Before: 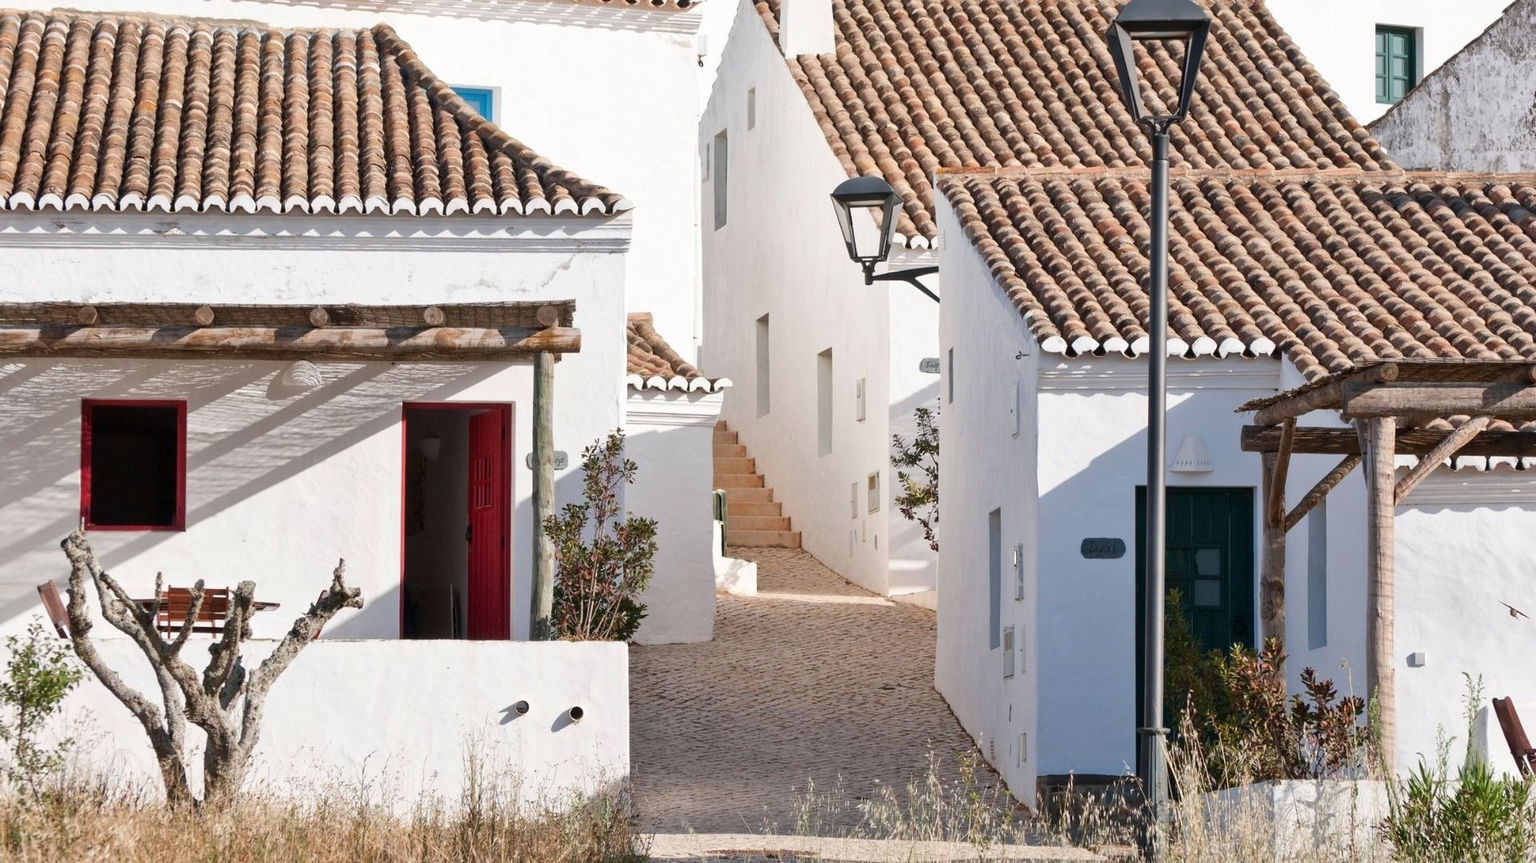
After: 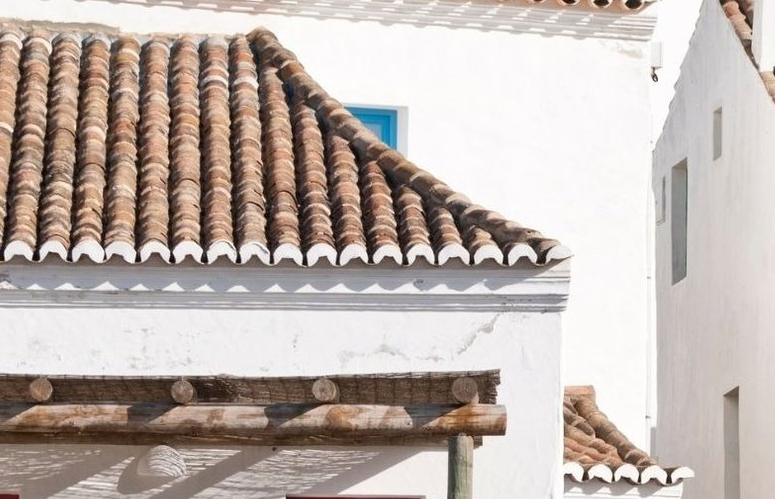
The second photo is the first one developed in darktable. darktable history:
crop and rotate: left 11.212%, top 0.108%, right 47.959%, bottom 53.124%
tone equalizer: on, module defaults
